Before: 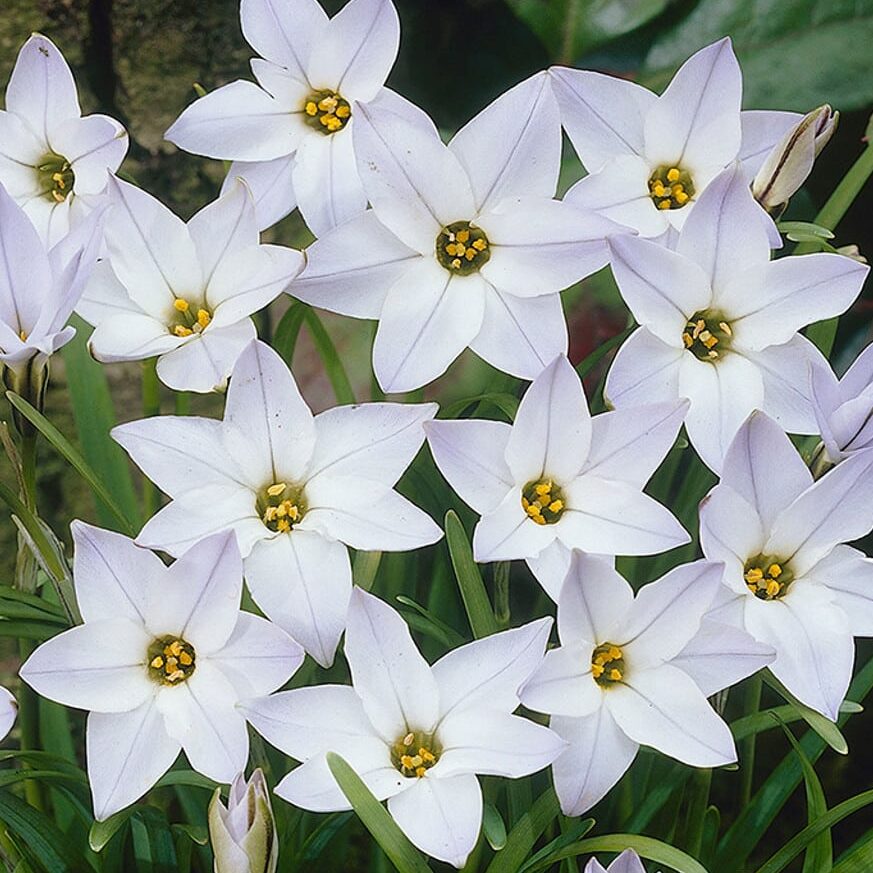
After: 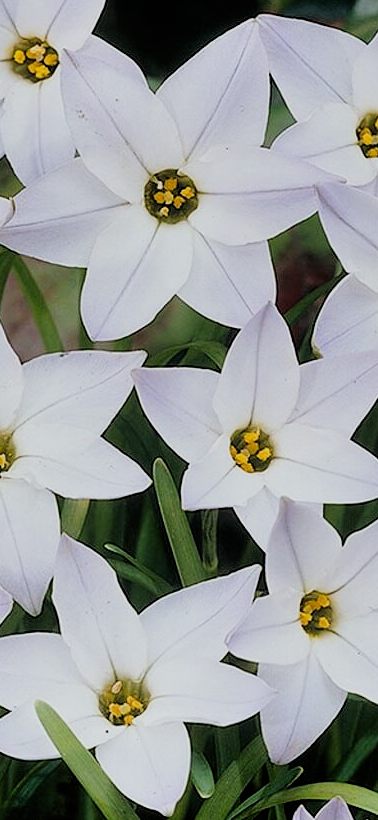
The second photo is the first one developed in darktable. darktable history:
filmic rgb: black relative exposure -5 EV, hardness 2.88, contrast 1.2
shadows and highlights: soften with gaussian
crop: left 33.452%, top 6.025%, right 23.155%
